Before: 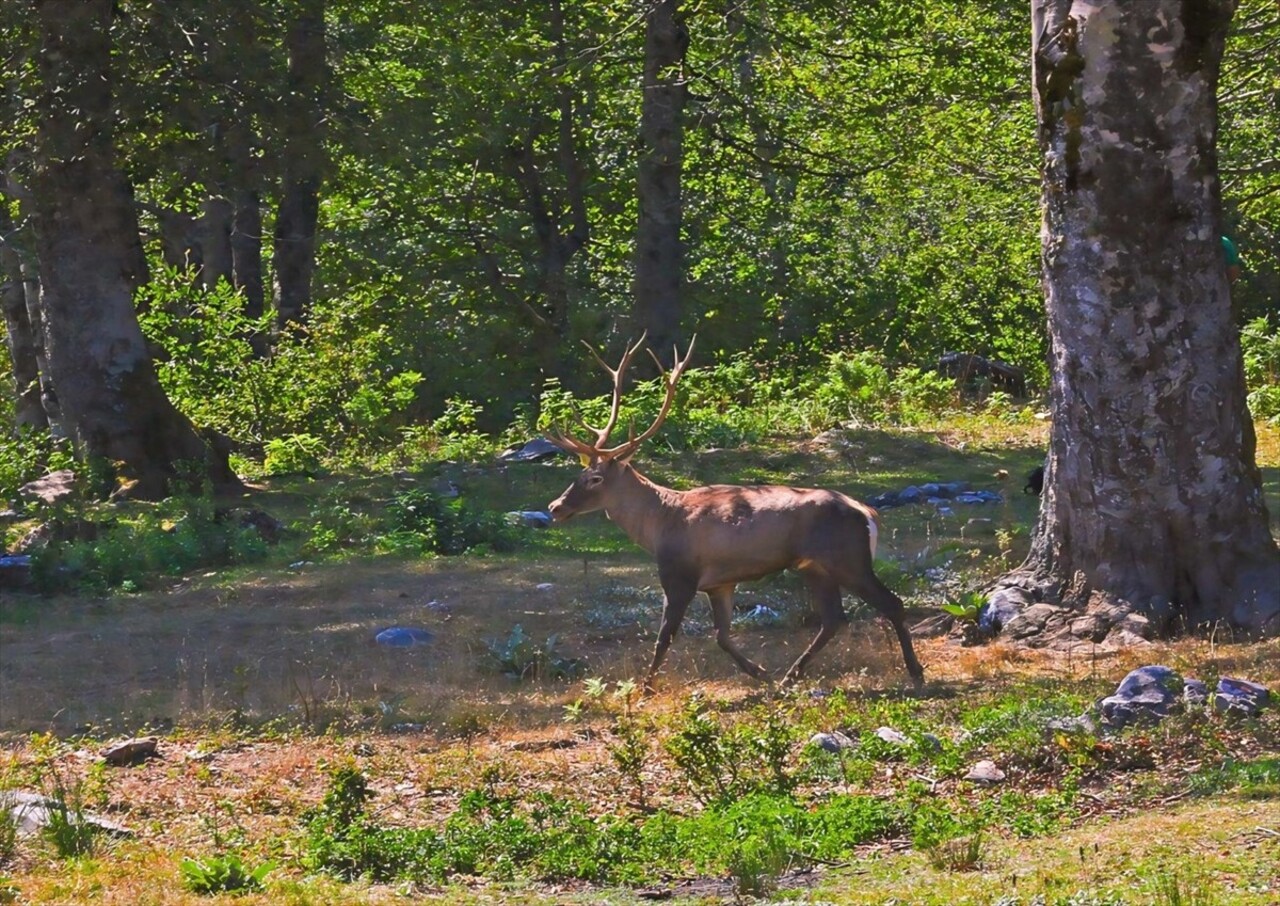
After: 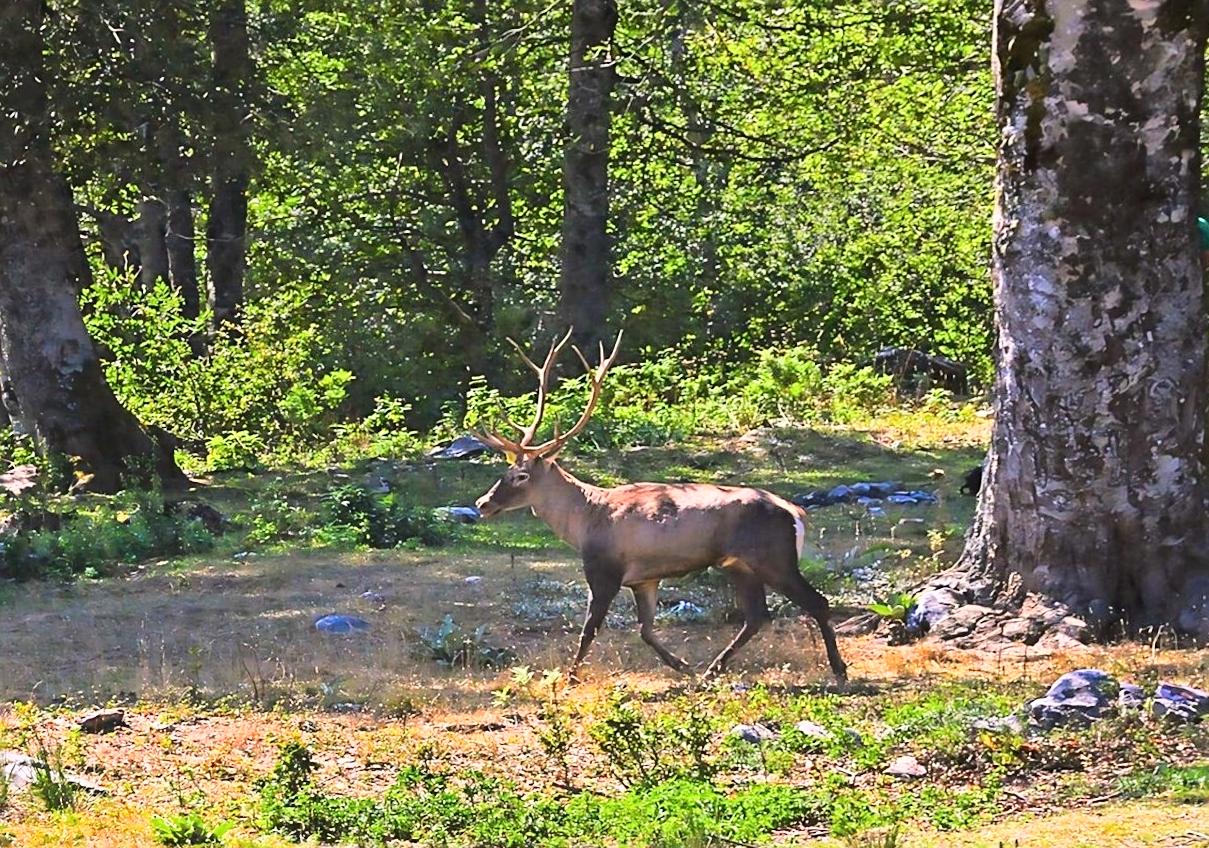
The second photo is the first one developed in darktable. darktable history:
base curve: curves: ch0 [(0, 0) (0.032, 0.037) (0.105, 0.228) (0.435, 0.76) (0.856, 0.983) (1, 1)]
rotate and perspective: rotation 0.062°, lens shift (vertical) 0.115, lens shift (horizontal) -0.133, crop left 0.047, crop right 0.94, crop top 0.061, crop bottom 0.94
sharpen: on, module defaults
